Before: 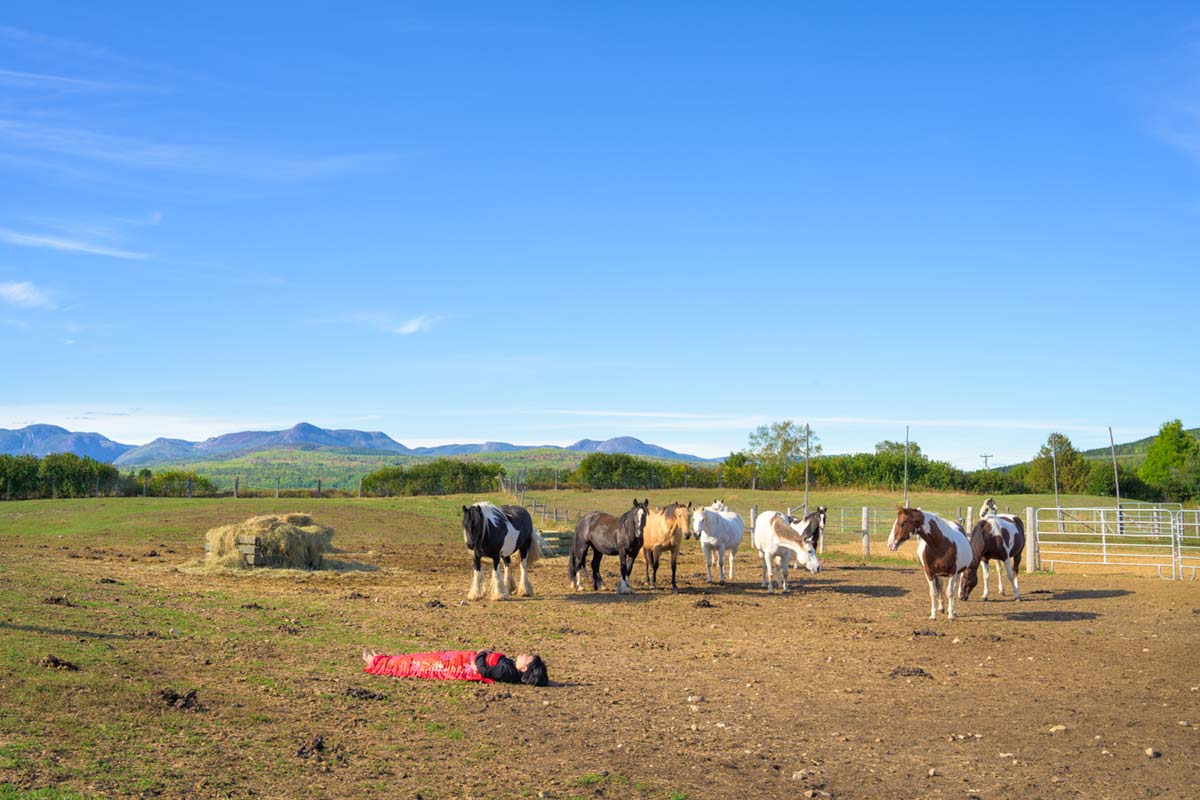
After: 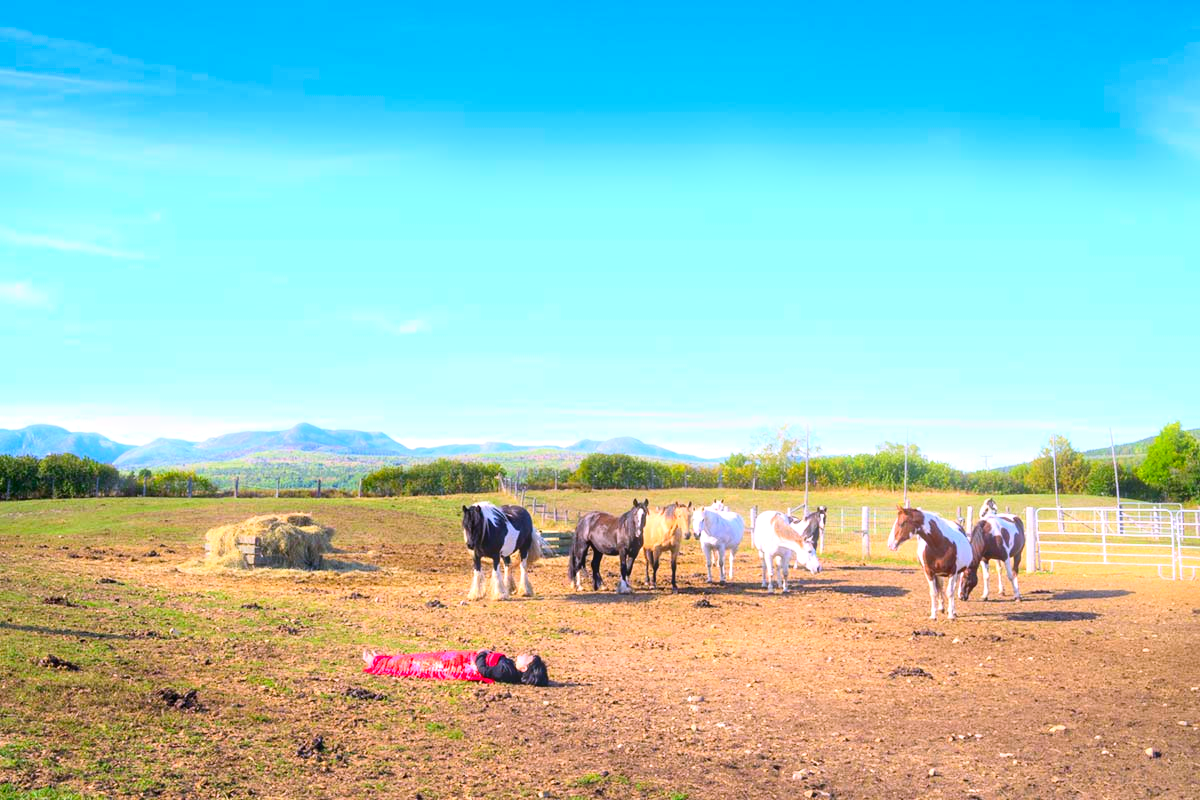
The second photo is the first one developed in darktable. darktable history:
exposure: exposure 0.515 EV, compensate highlight preservation false
bloom: size 5%, threshold 95%, strength 15%
white balance: red 1.042, blue 1.17
contrast brightness saturation: contrast 0.18, saturation 0.3
